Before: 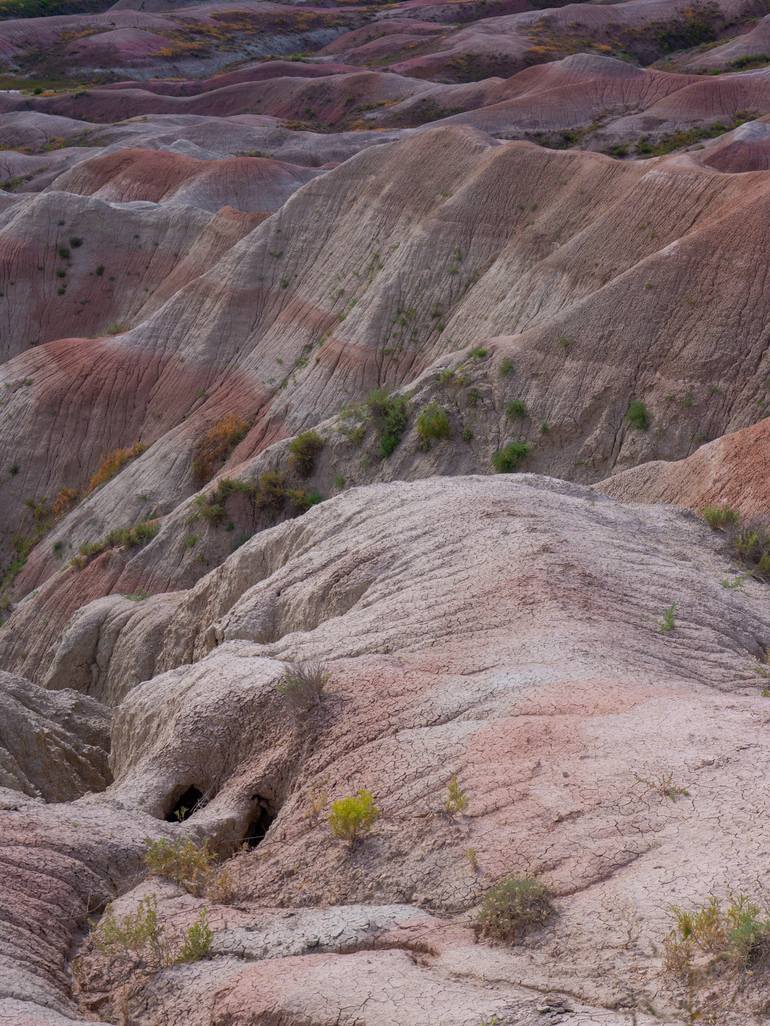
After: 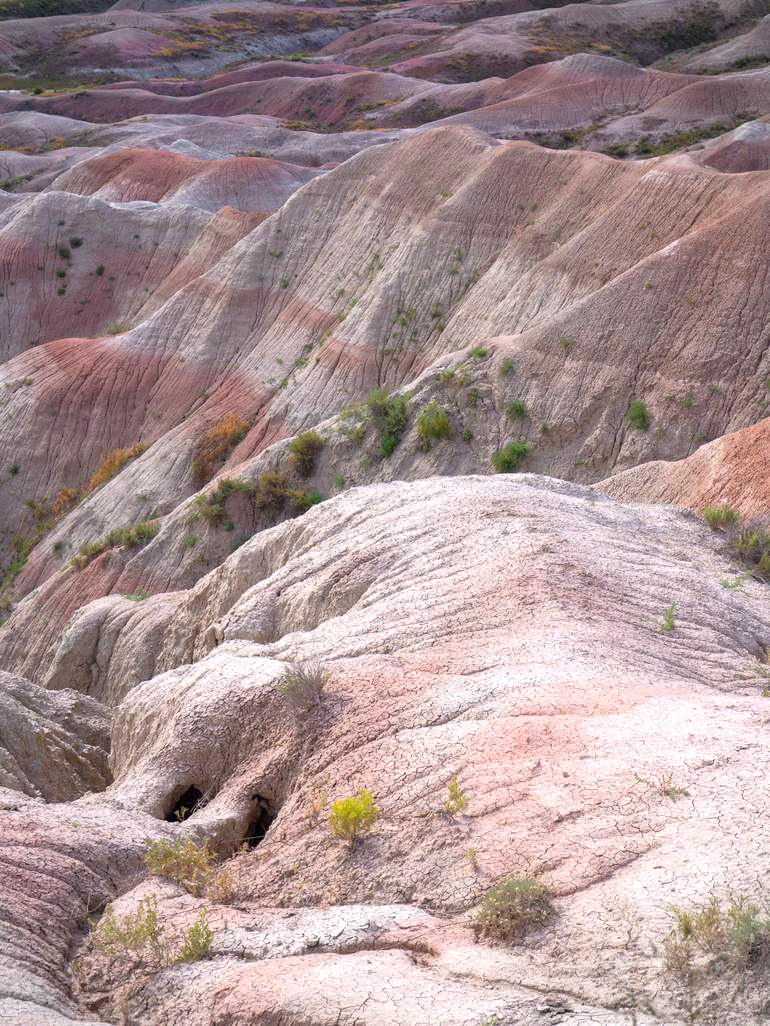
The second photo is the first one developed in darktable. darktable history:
vignetting: brightness -0.205, center (-0.148, 0.016), dithering 8-bit output
exposure: black level correction 0, exposure 1 EV, compensate highlight preservation false
